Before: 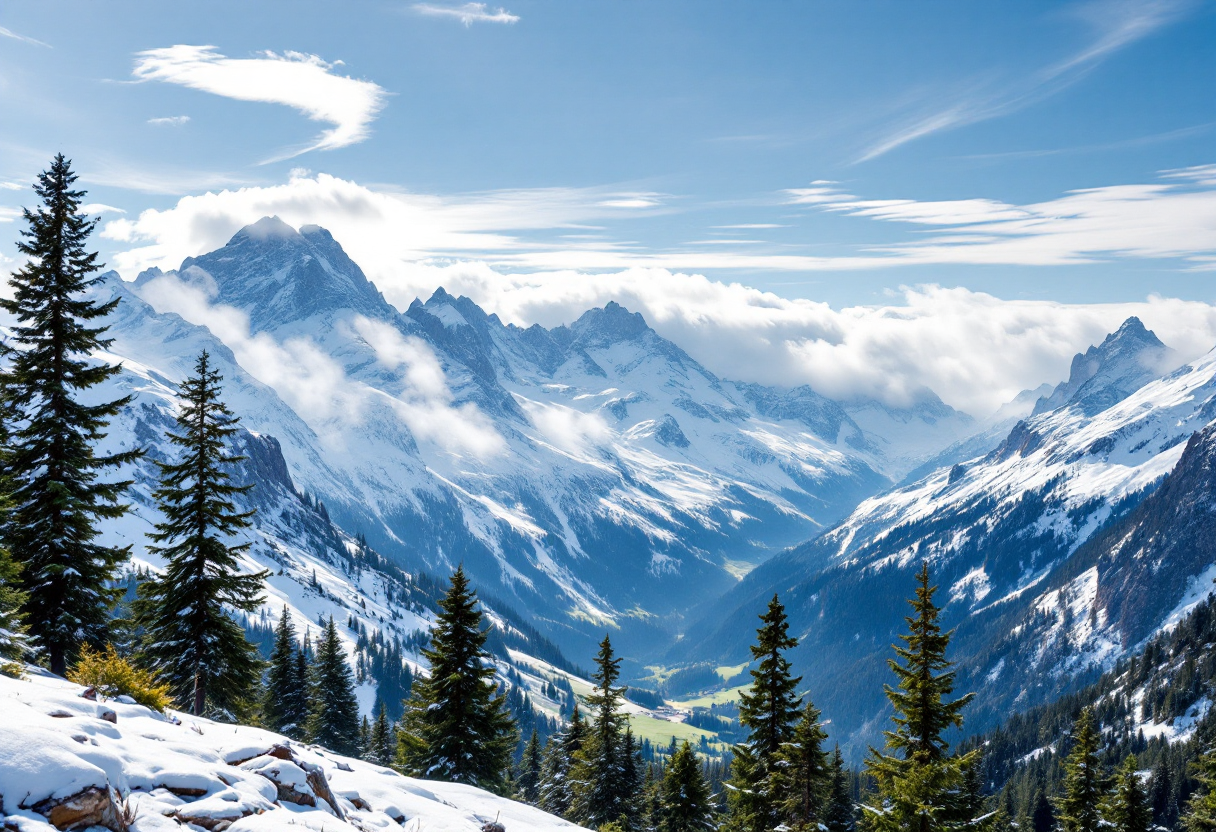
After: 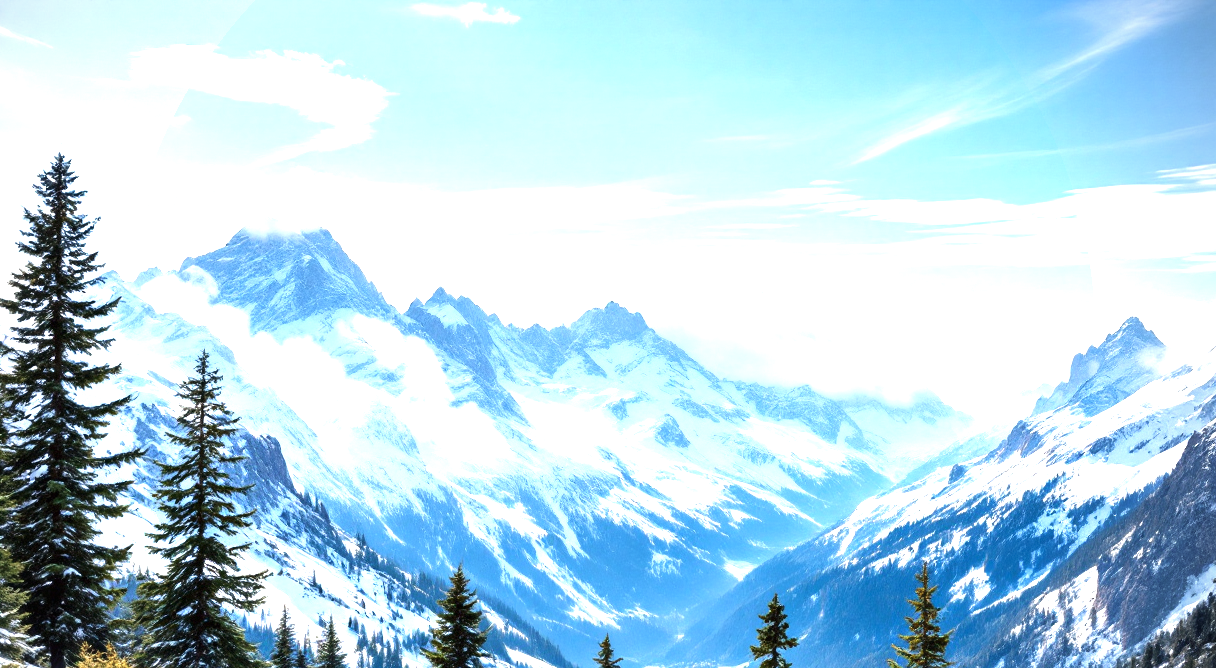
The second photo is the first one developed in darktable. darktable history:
crop: bottom 19.644%
vignetting: unbound false
exposure: black level correction 0, exposure 1.35 EV, compensate exposure bias true, compensate highlight preservation false
